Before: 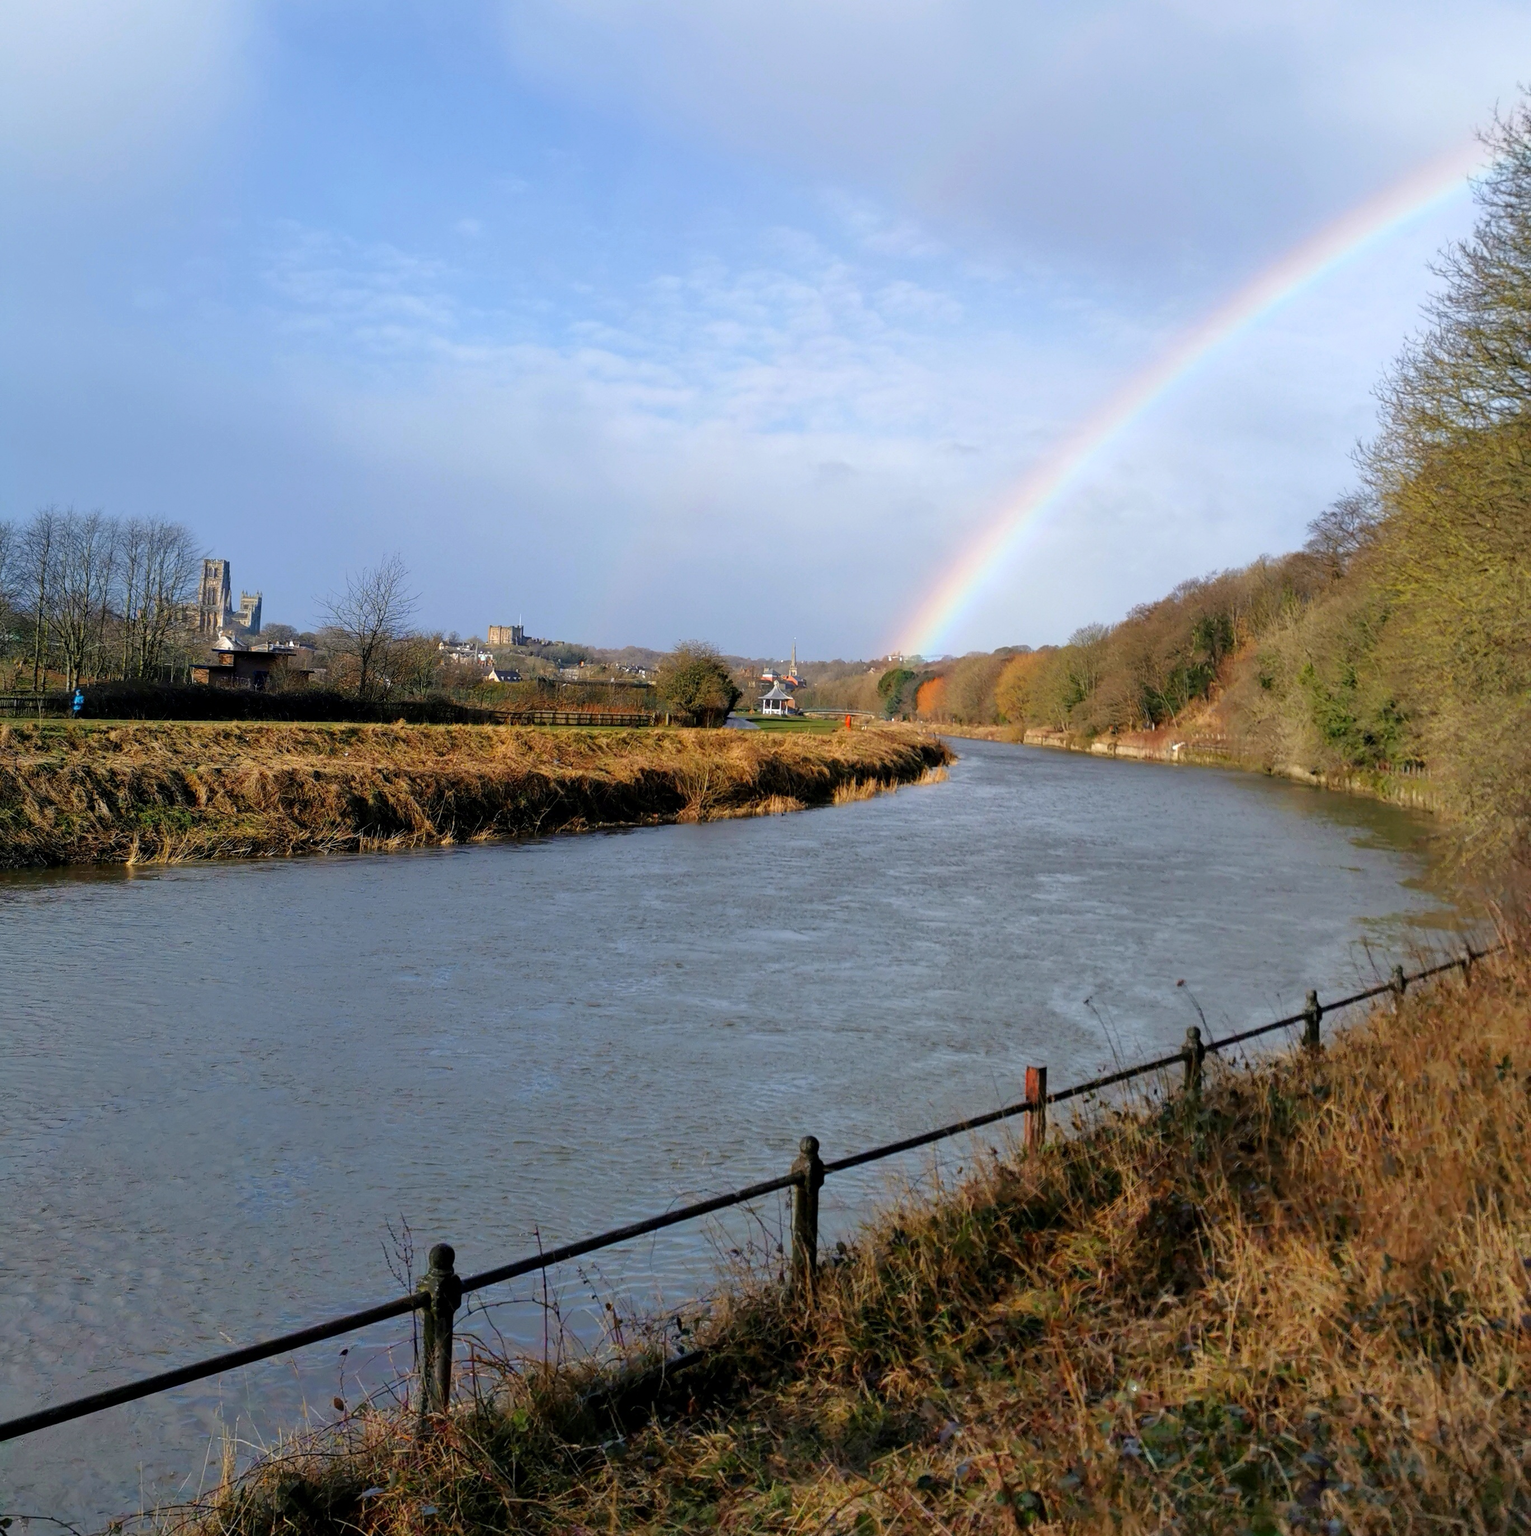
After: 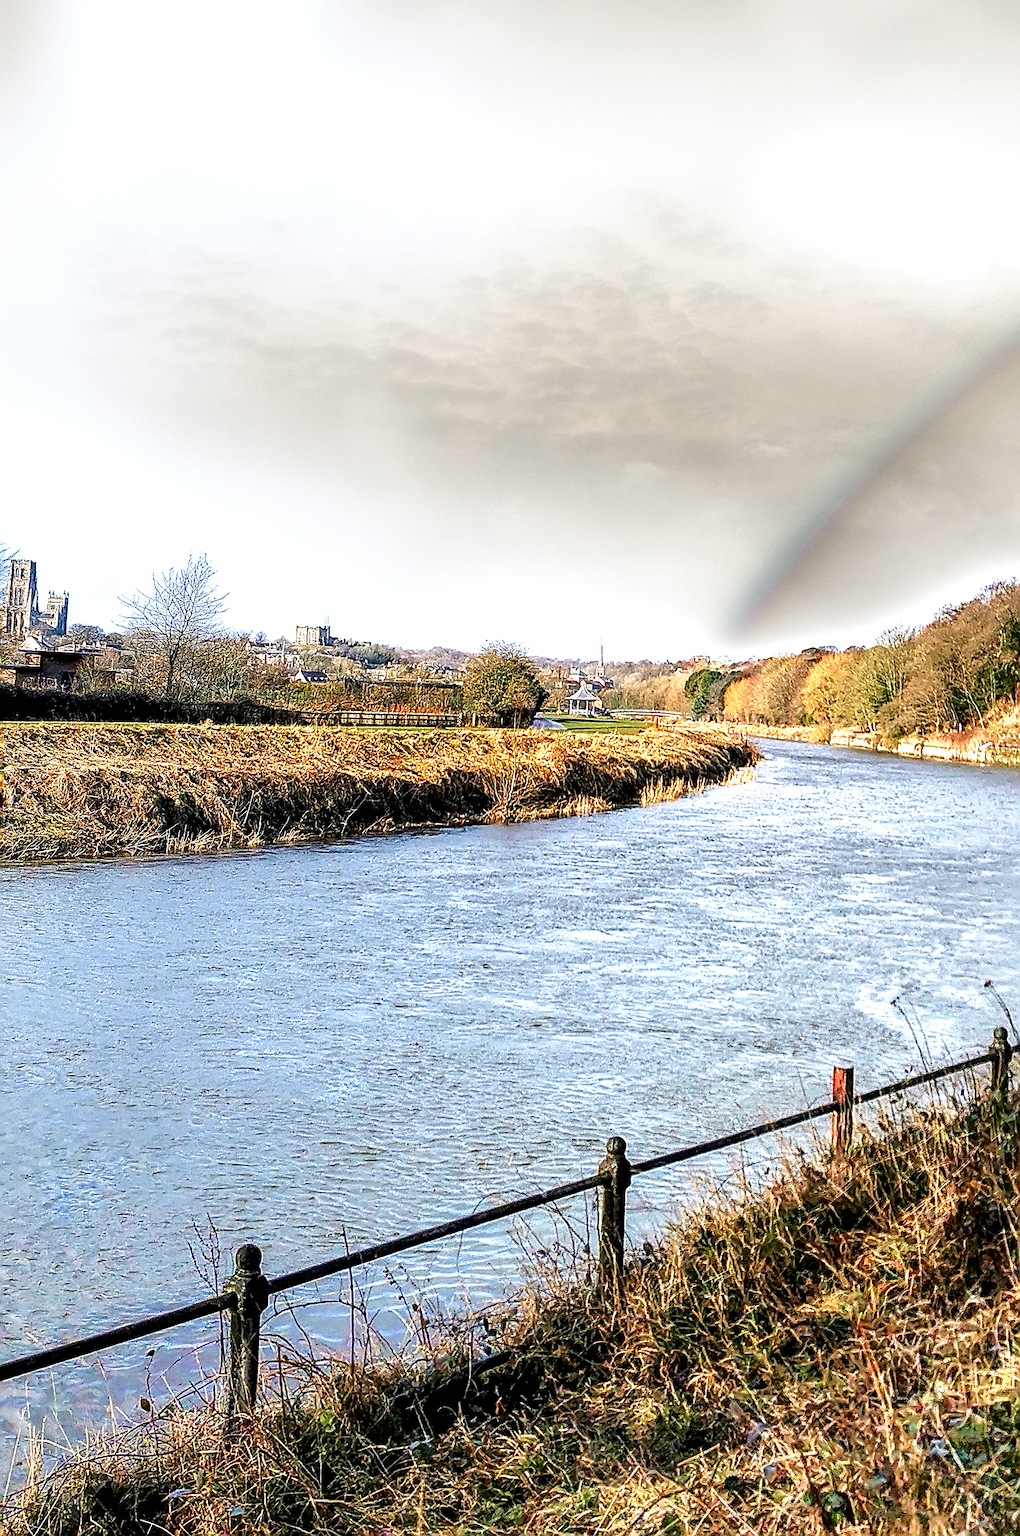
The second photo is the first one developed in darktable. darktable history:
shadows and highlights: radius 44.78, white point adjustment 6.64, compress 79.65%, highlights color adjustment 78.42%, soften with gaussian
local contrast: highlights 19%, detail 186%
velvia: on, module defaults
crop and rotate: left 12.648%, right 20.685%
sharpen: amount 2
exposure: black level correction 0, exposure 1.379 EV, compensate exposure bias true, compensate highlight preservation false
